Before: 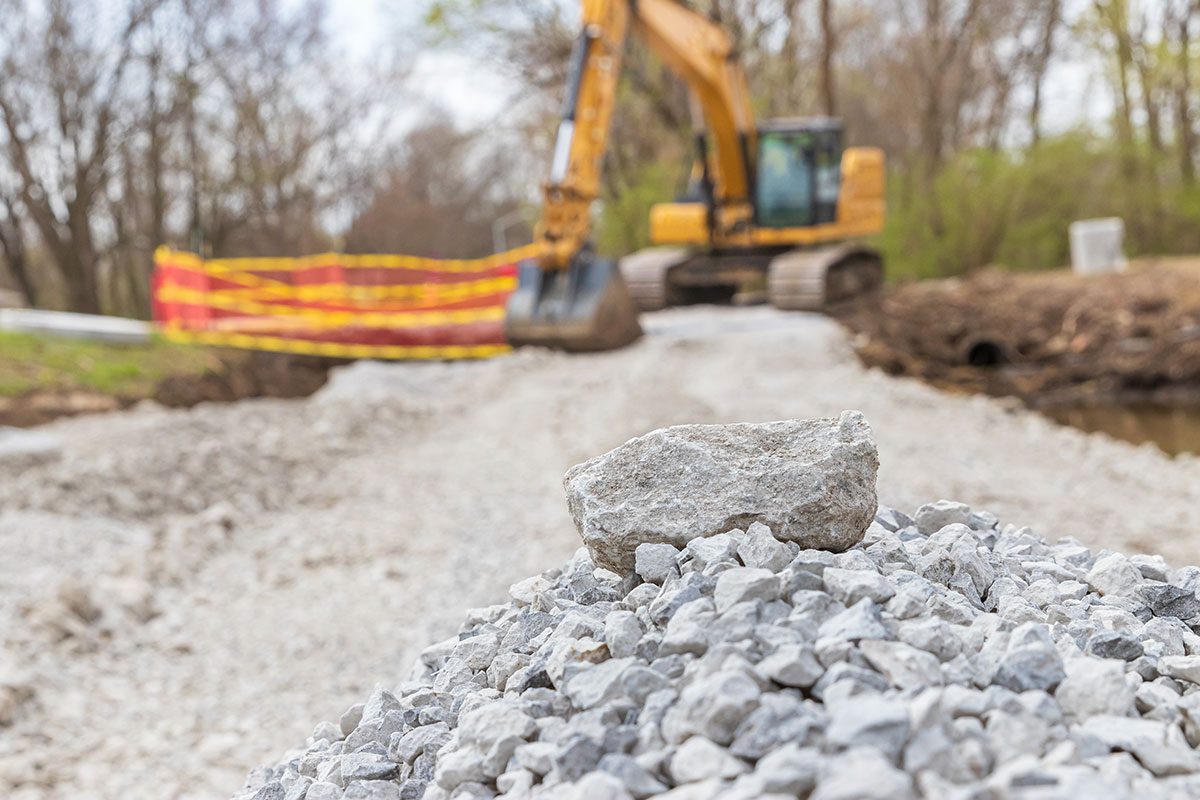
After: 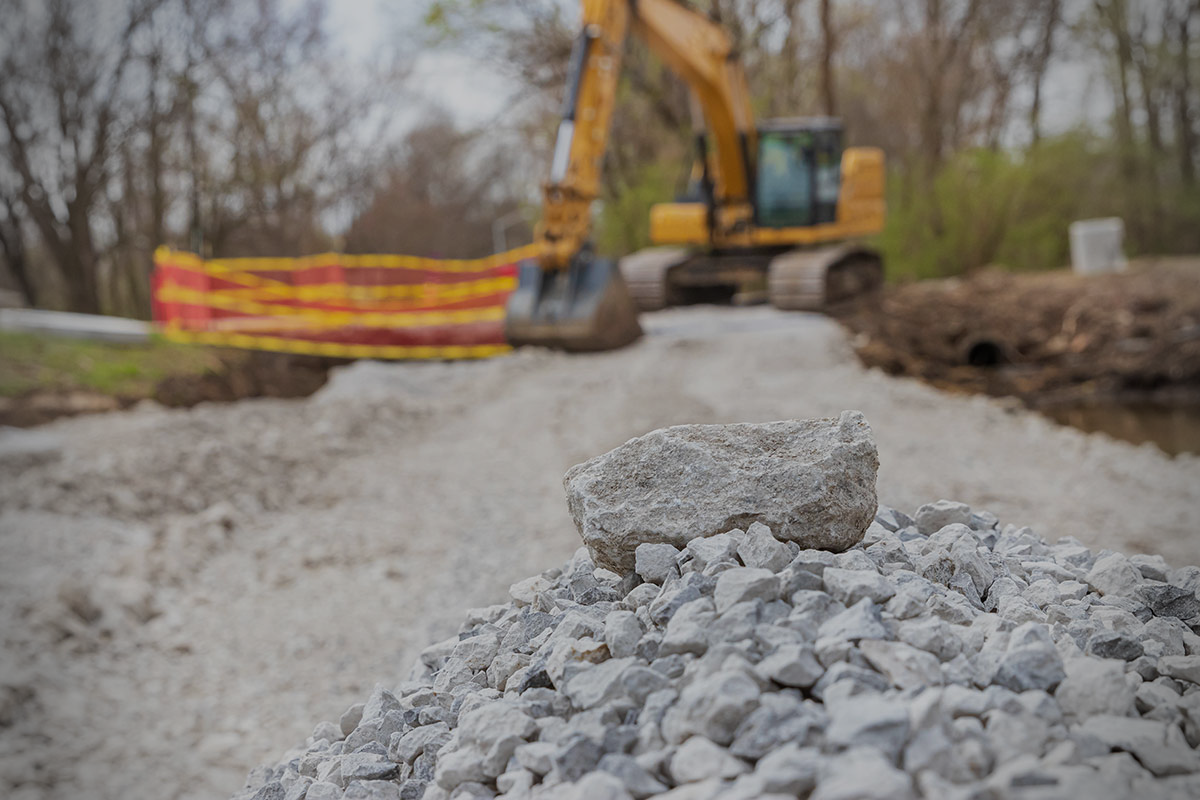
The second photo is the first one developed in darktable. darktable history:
exposure: black level correction 0, exposure -0.814 EV, compensate highlight preservation false
vignetting: fall-off radius 31%, unbound false
